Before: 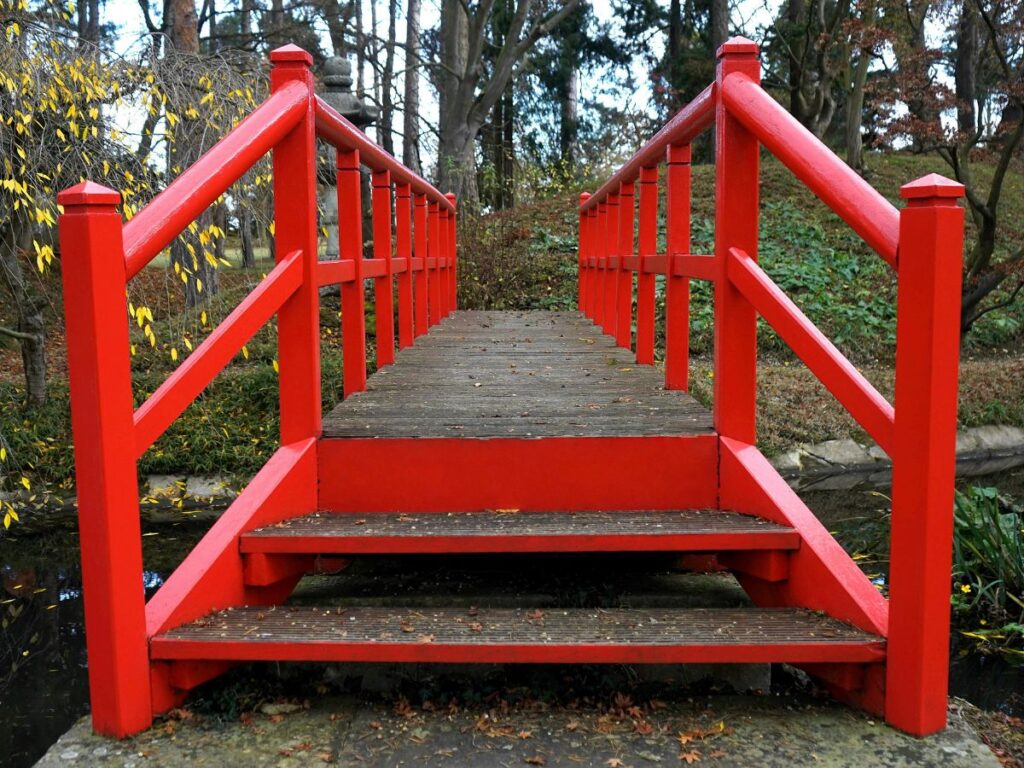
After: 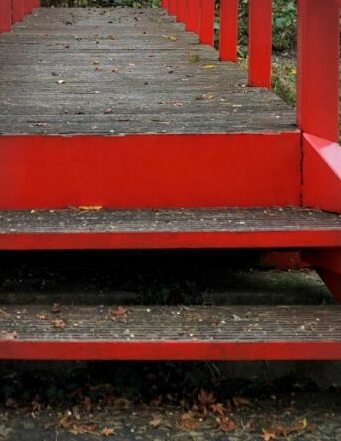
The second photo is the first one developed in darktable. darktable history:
vignetting: fall-off start 86.95%, brightness -0.417, saturation -0.301, automatic ratio true
crop: left 40.78%, top 39.52%, right 25.89%, bottom 3.029%
color calibration: illuminant same as pipeline (D50), adaptation XYZ, x 0.345, y 0.358, temperature 5013.36 K
